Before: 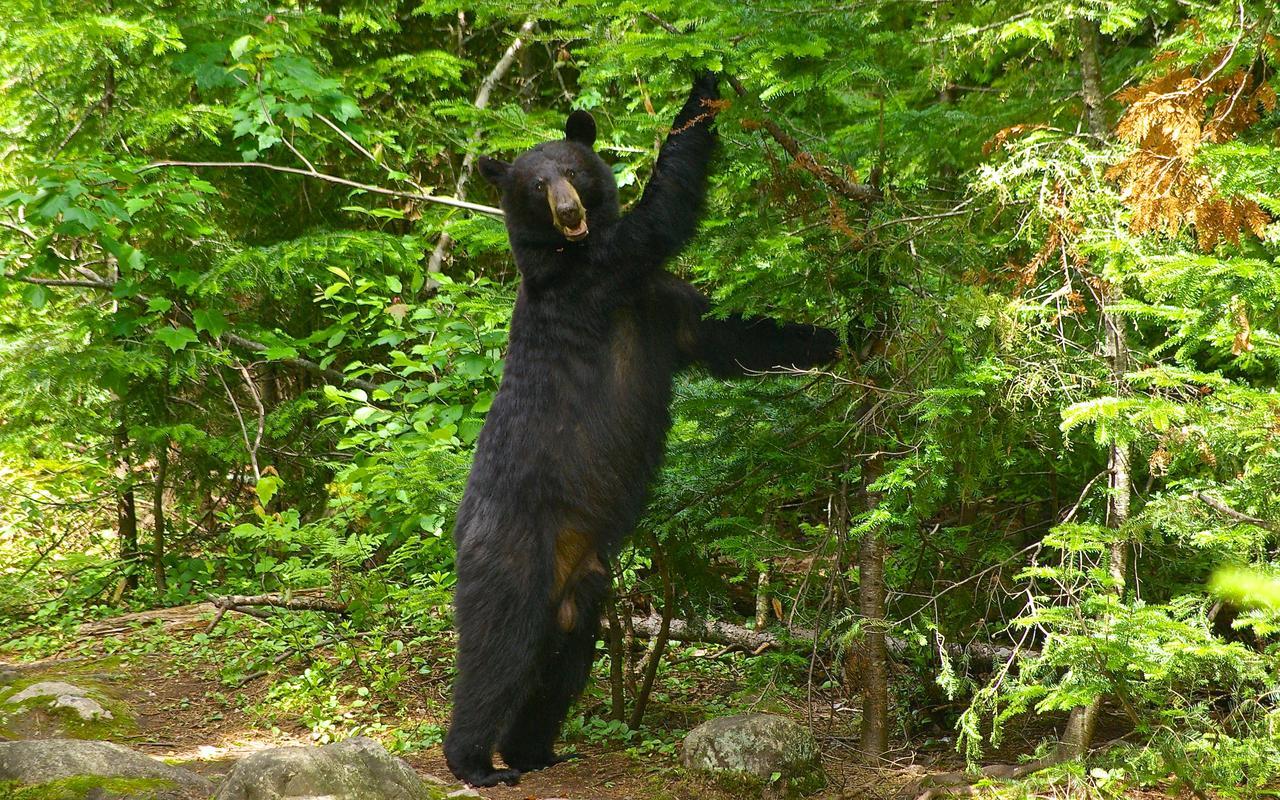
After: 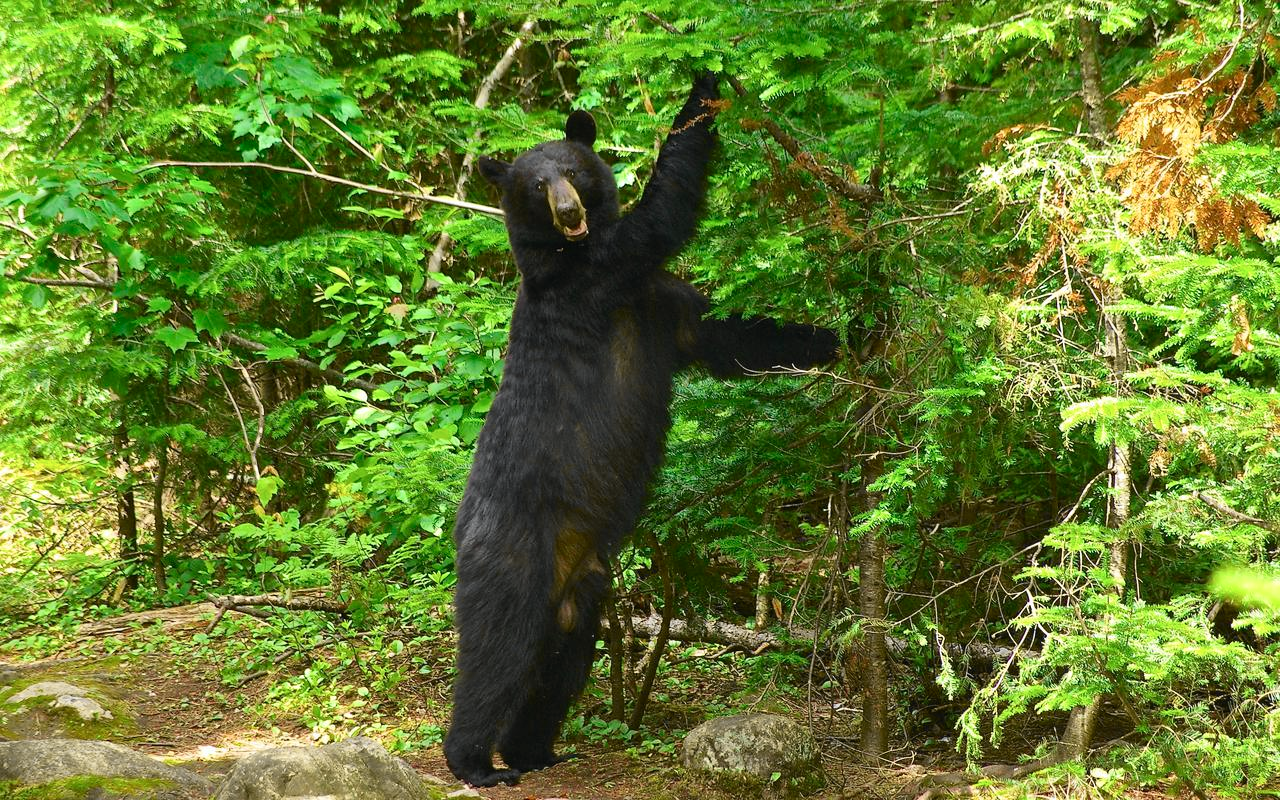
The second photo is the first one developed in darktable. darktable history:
tone curve: curves: ch0 [(0, 0.009) (0.037, 0.035) (0.131, 0.126) (0.275, 0.28) (0.476, 0.514) (0.617, 0.667) (0.704, 0.759) (0.813, 0.863) (0.911, 0.931) (0.997, 1)]; ch1 [(0, 0) (0.318, 0.271) (0.444, 0.438) (0.493, 0.496) (0.508, 0.5) (0.534, 0.535) (0.57, 0.582) (0.65, 0.664) (0.746, 0.764) (1, 1)]; ch2 [(0, 0) (0.246, 0.24) (0.36, 0.381) (0.415, 0.434) (0.476, 0.492) (0.502, 0.499) (0.522, 0.518) (0.533, 0.534) (0.586, 0.598) (0.634, 0.643) (0.706, 0.717) (0.853, 0.83) (1, 0.951)], color space Lab, independent channels, preserve colors none
